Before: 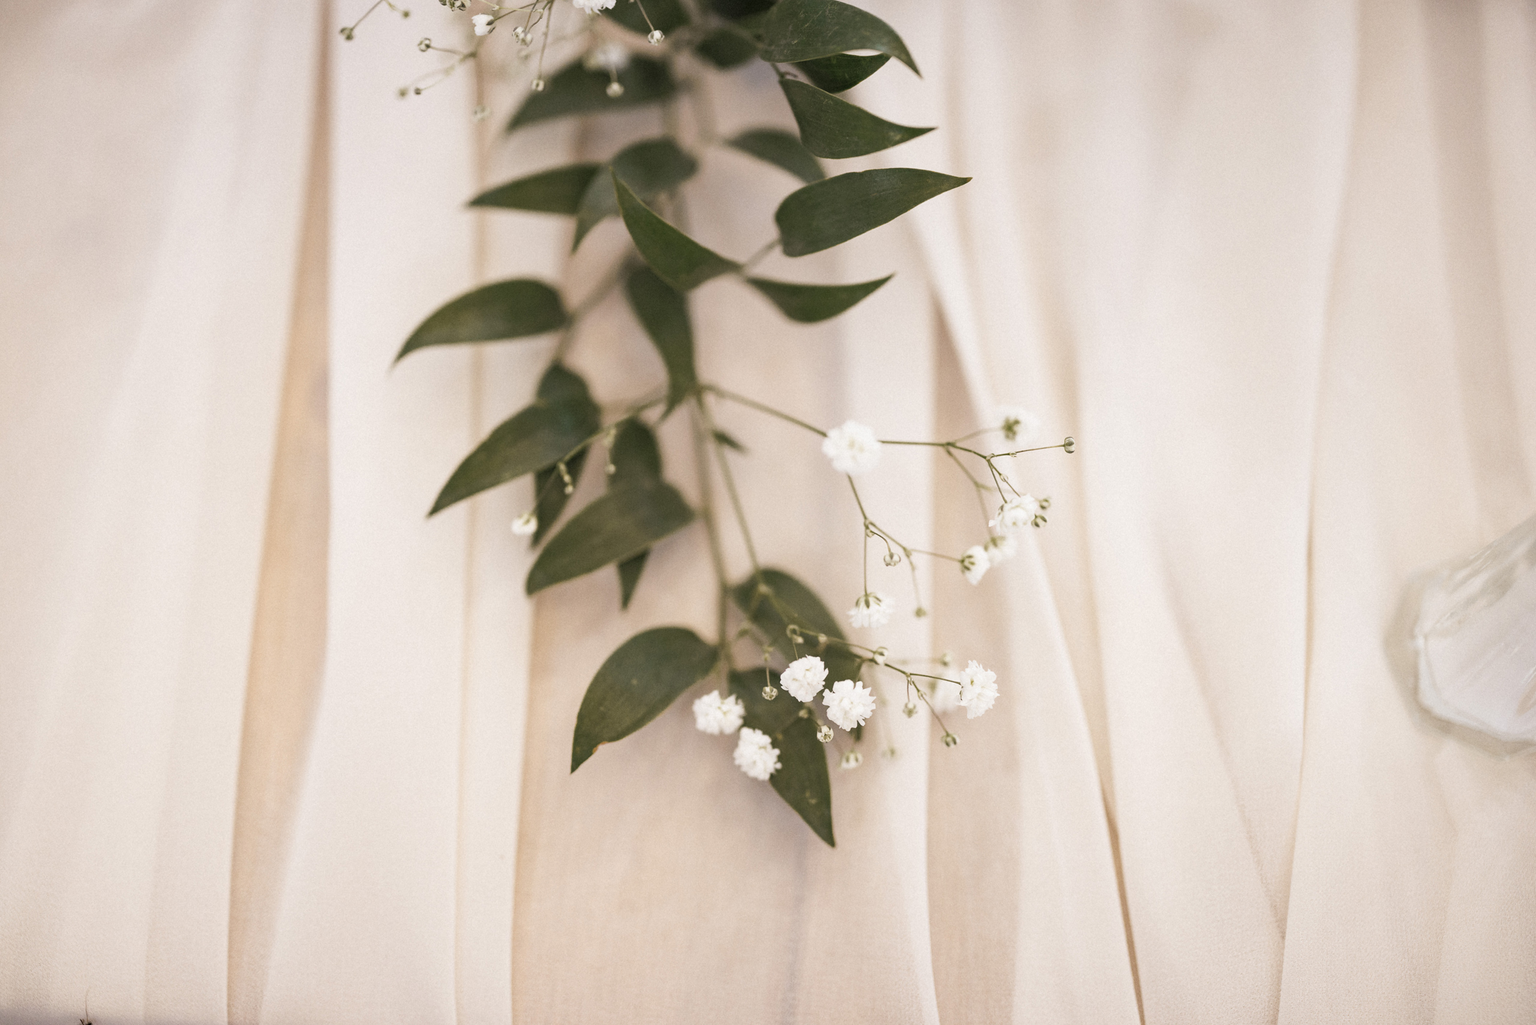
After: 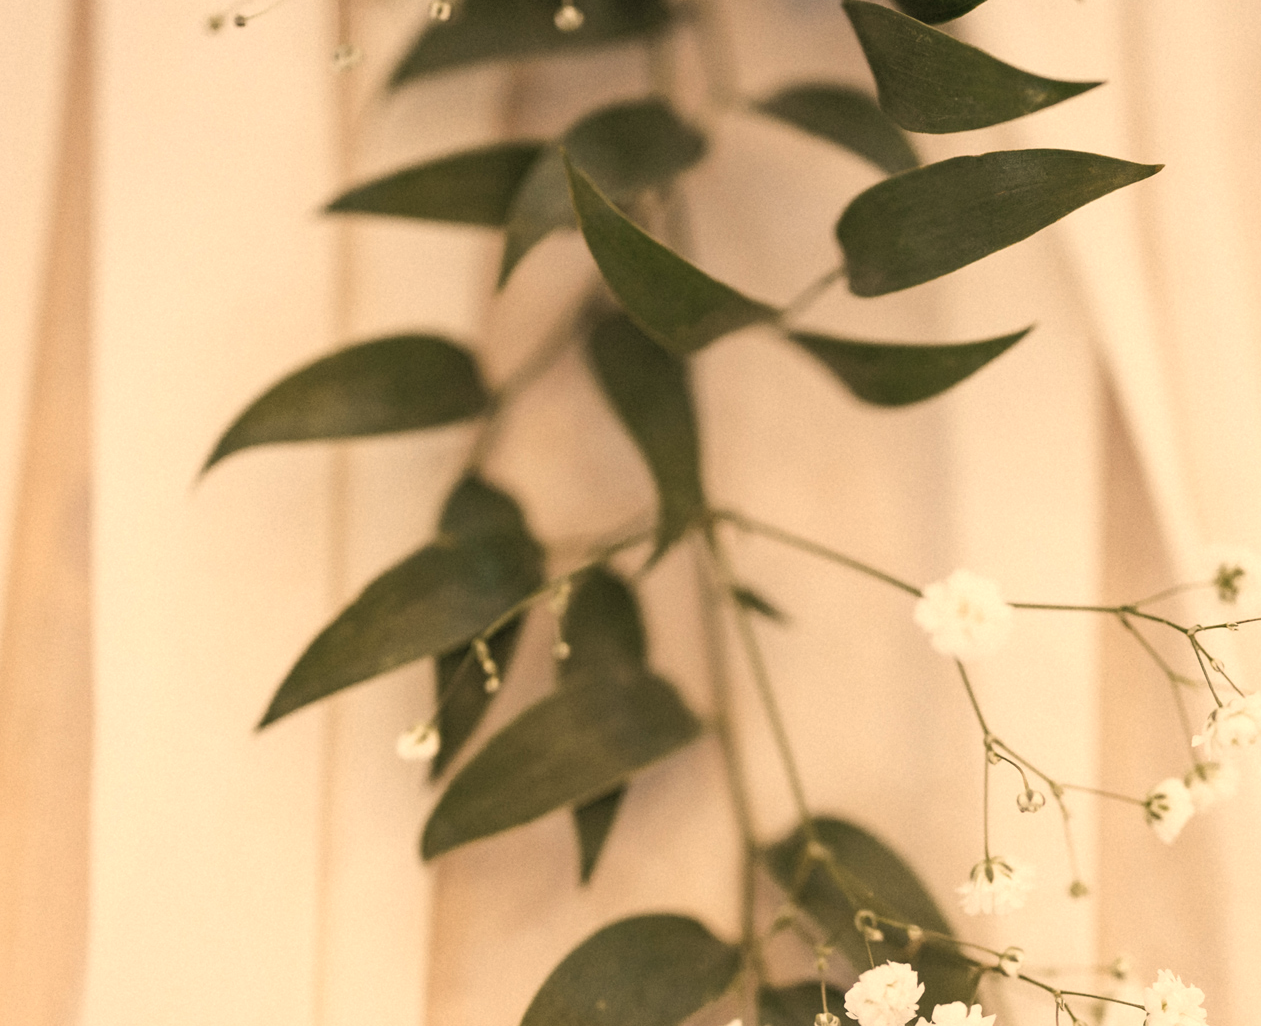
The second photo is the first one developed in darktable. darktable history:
white balance: red 1.123, blue 0.83
crop: left 17.835%, top 7.675%, right 32.881%, bottom 32.213%
